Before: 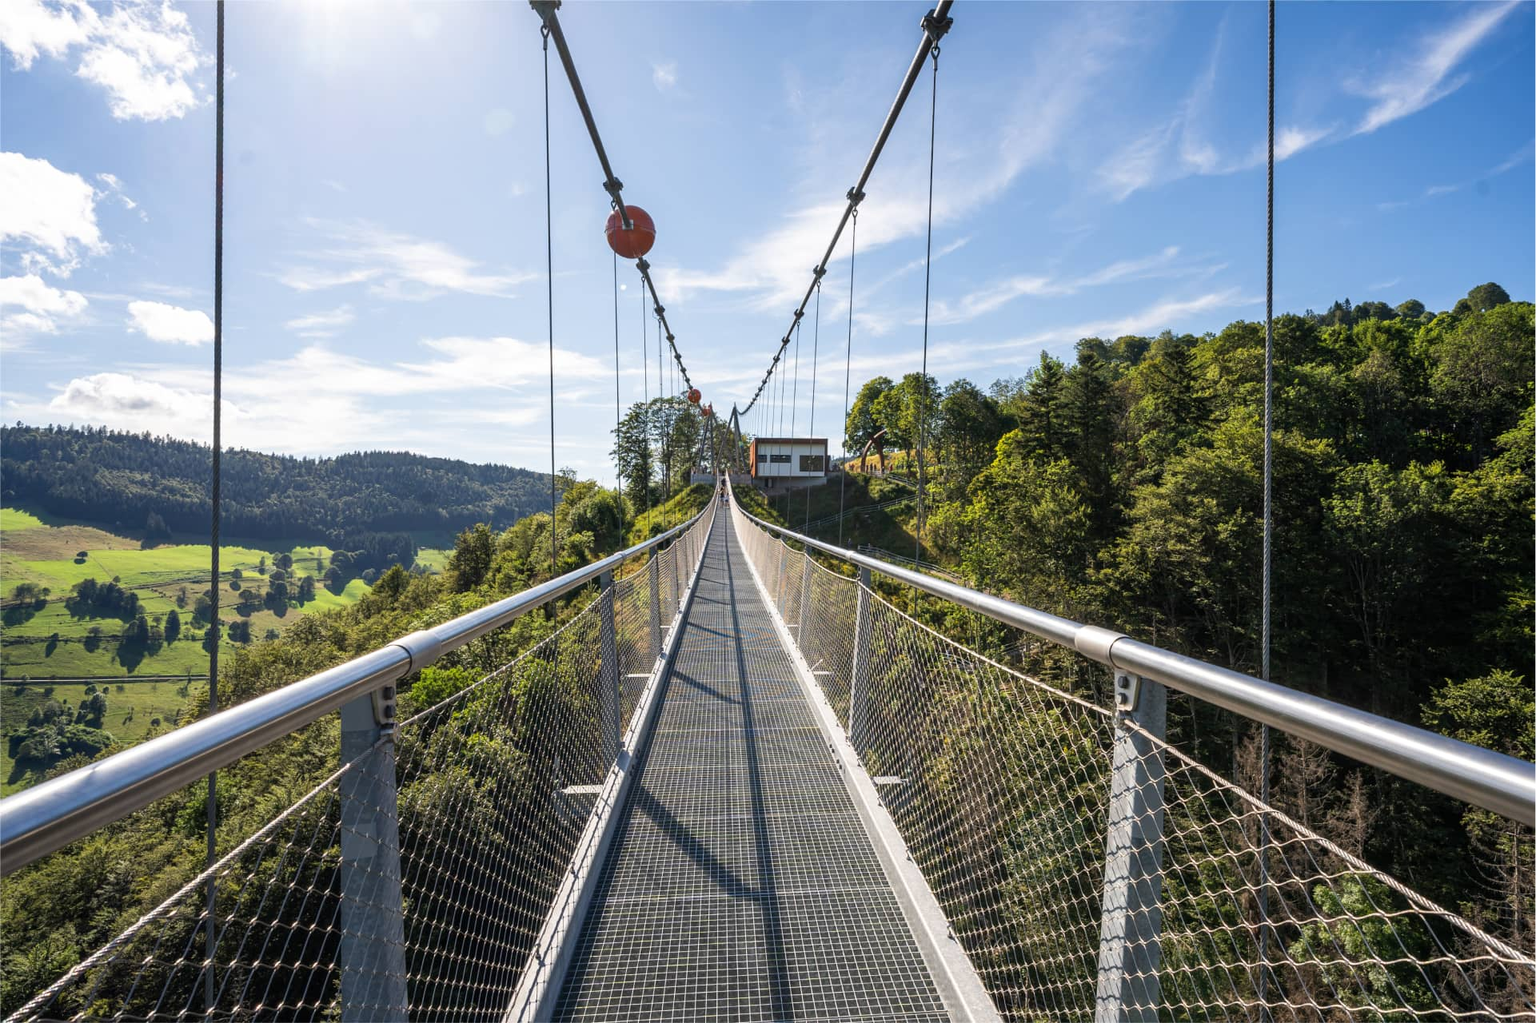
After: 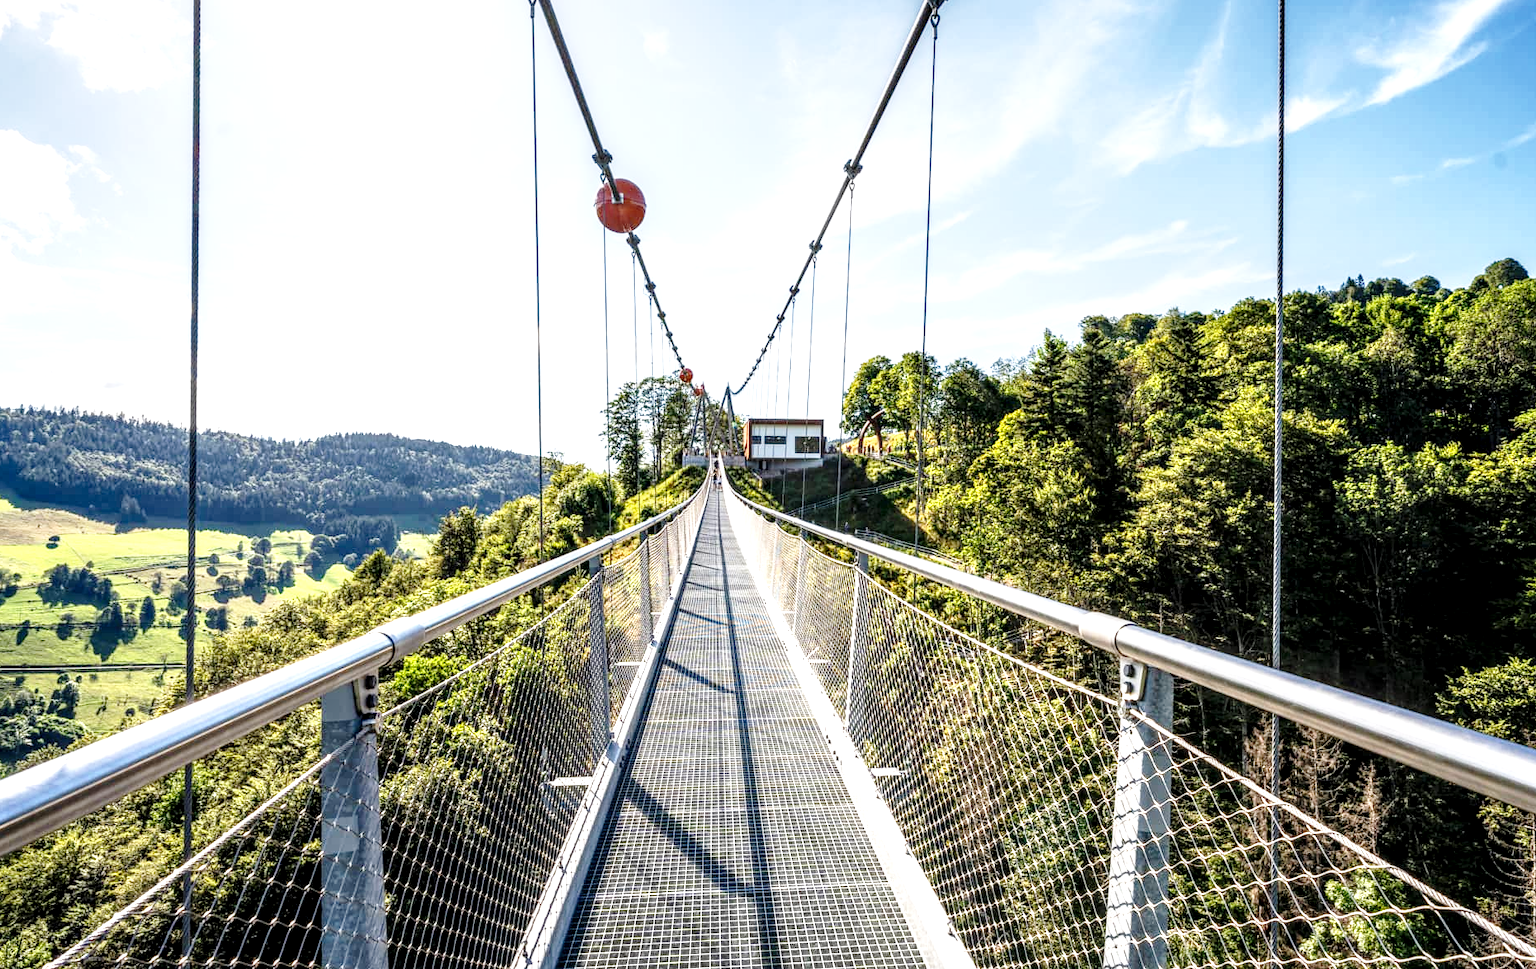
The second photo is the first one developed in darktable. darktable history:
exposure: black level correction 0.001, exposure 0.5 EV, compensate exposure bias true, compensate highlight preservation false
local contrast: detail 160%
base curve: curves: ch0 [(0, 0) (0.028, 0.03) (0.121, 0.232) (0.46, 0.748) (0.859, 0.968) (1, 1)], preserve colors none
crop: left 1.964%, top 3.251%, right 1.122%, bottom 4.933%
